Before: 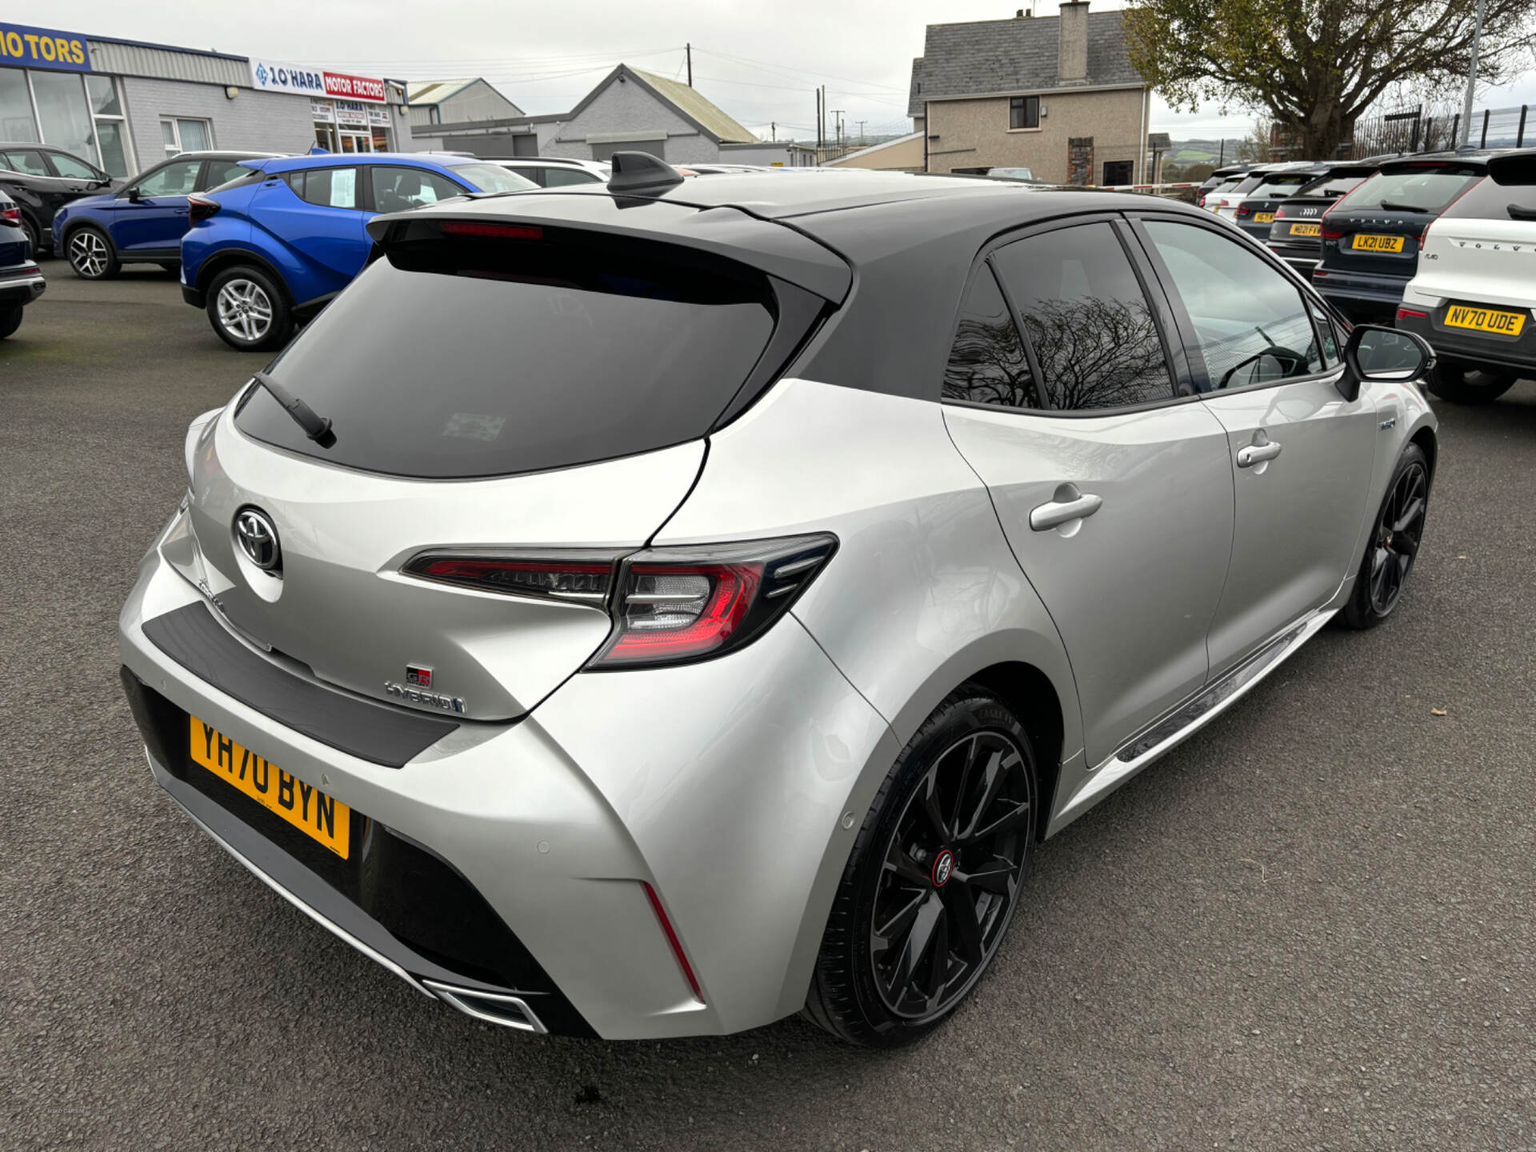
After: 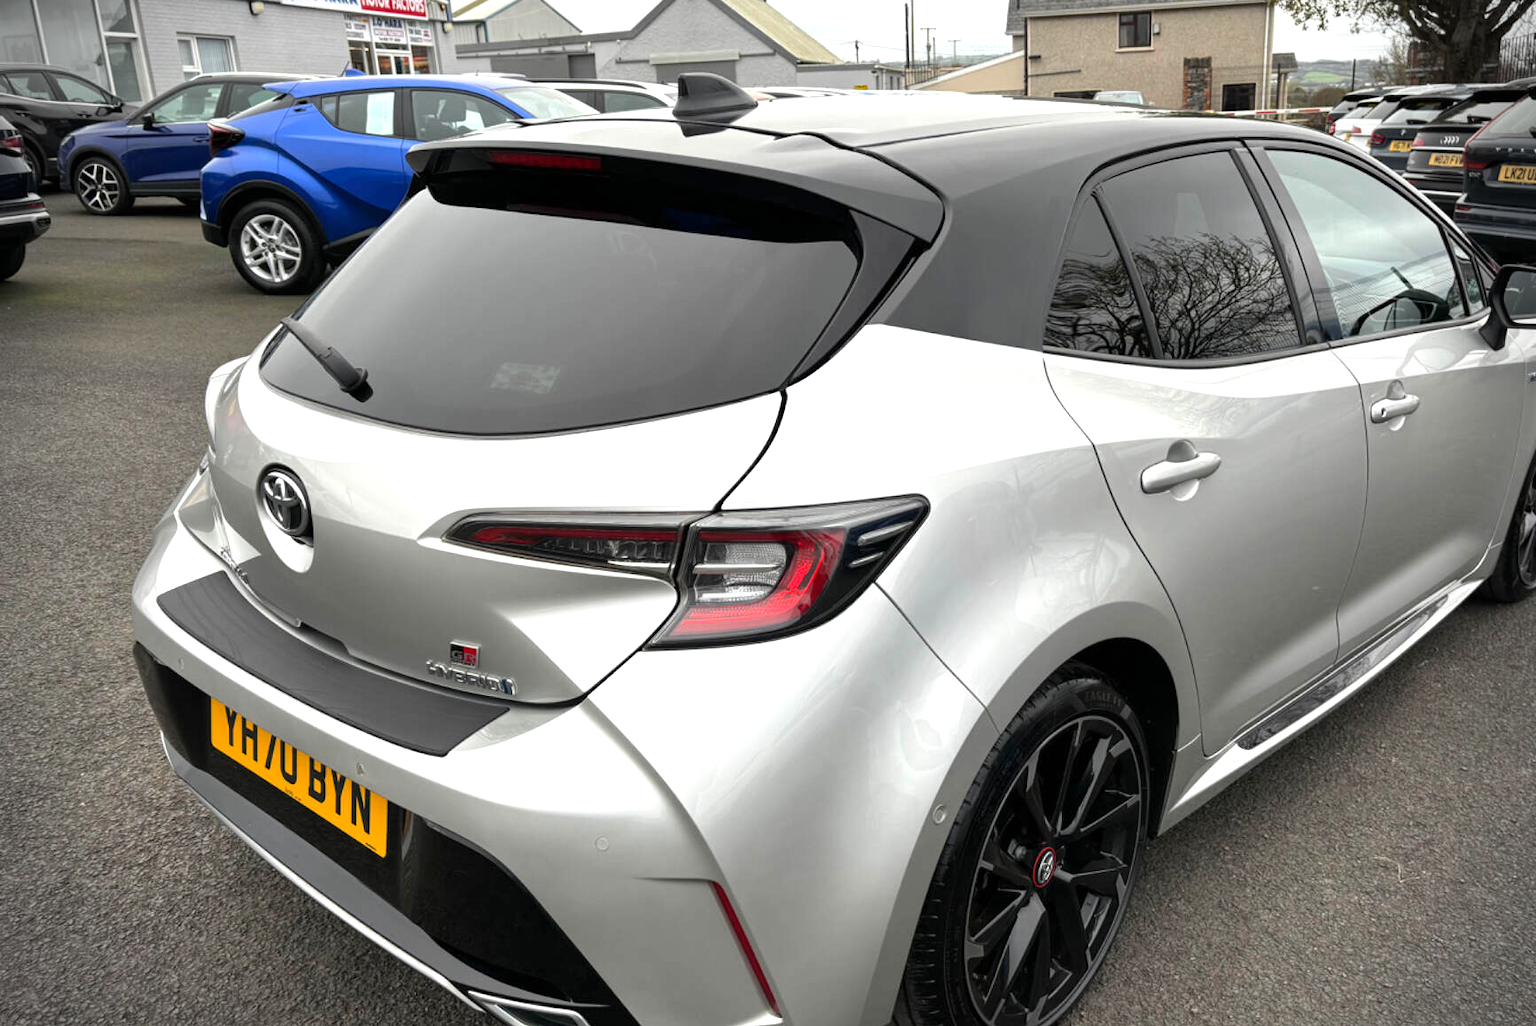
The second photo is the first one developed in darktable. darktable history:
crop: top 7.494%, right 9.721%, bottom 12.037%
vignetting: fall-off start 87.75%, fall-off radius 25.77%, unbound false
exposure: exposure 0.51 EV, compensate exposure bias true, compensate highlight preservation false
